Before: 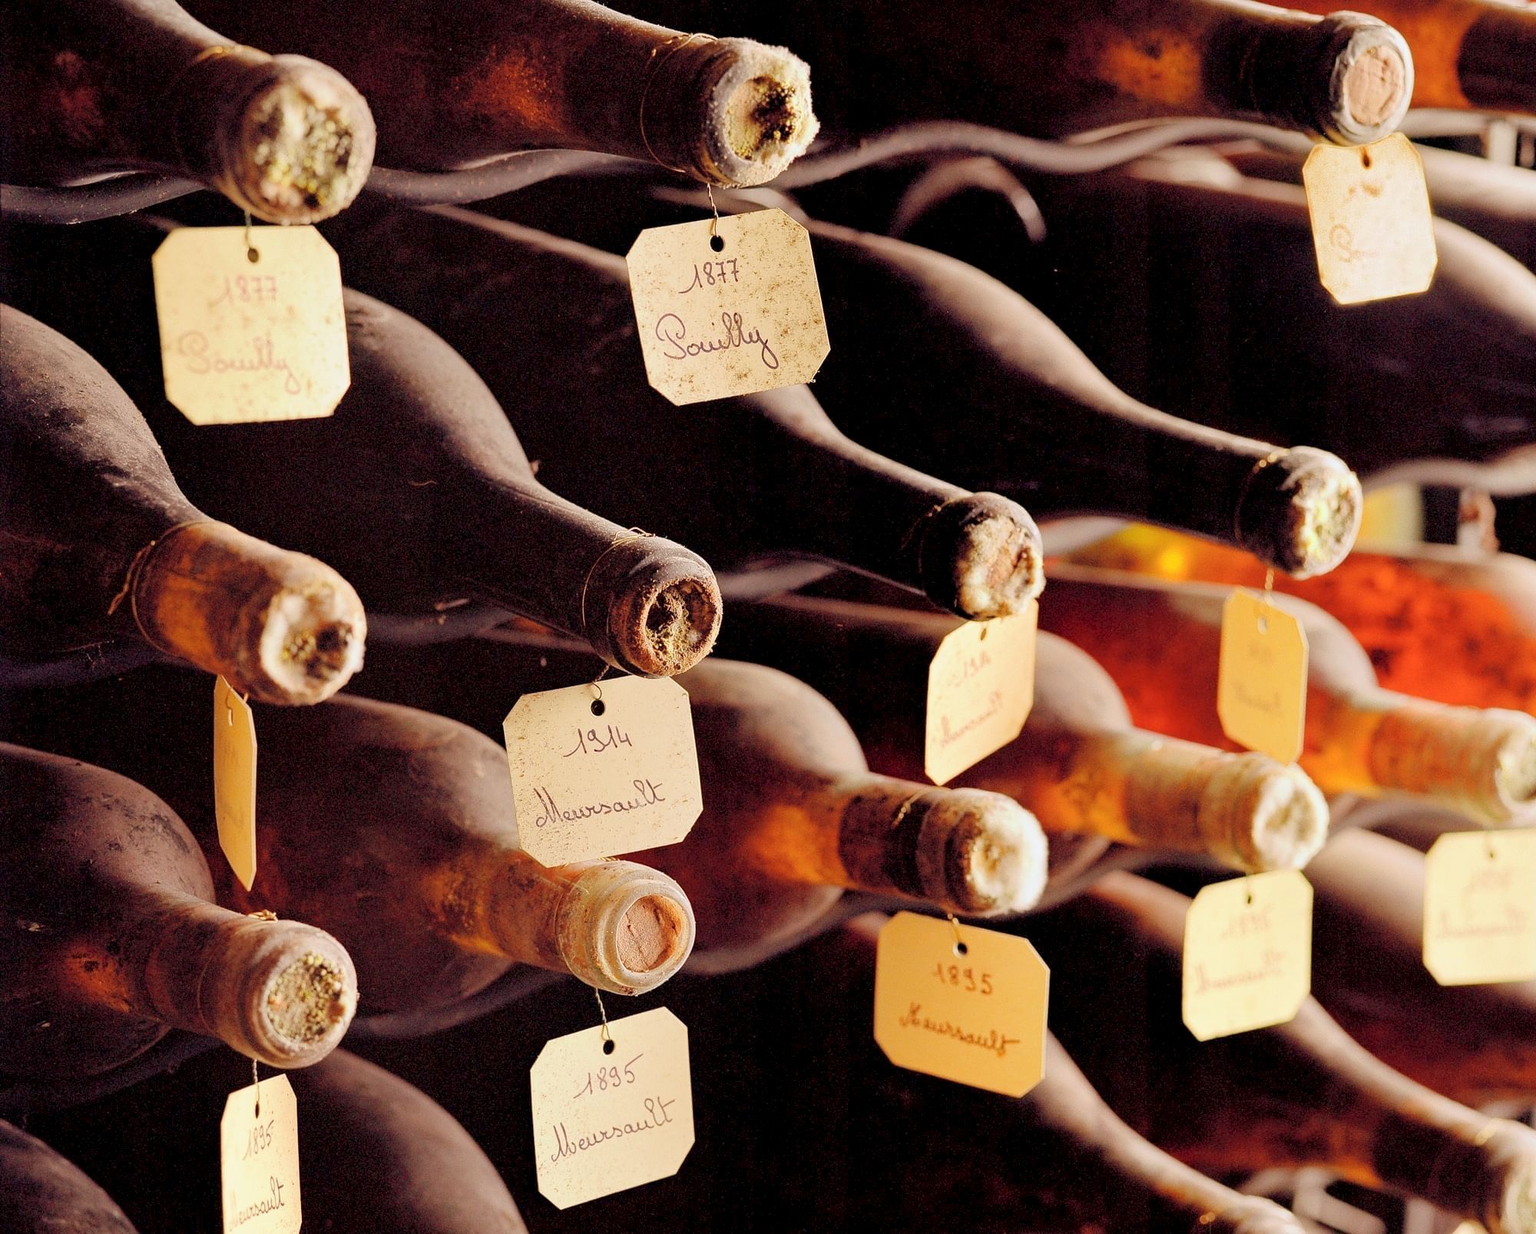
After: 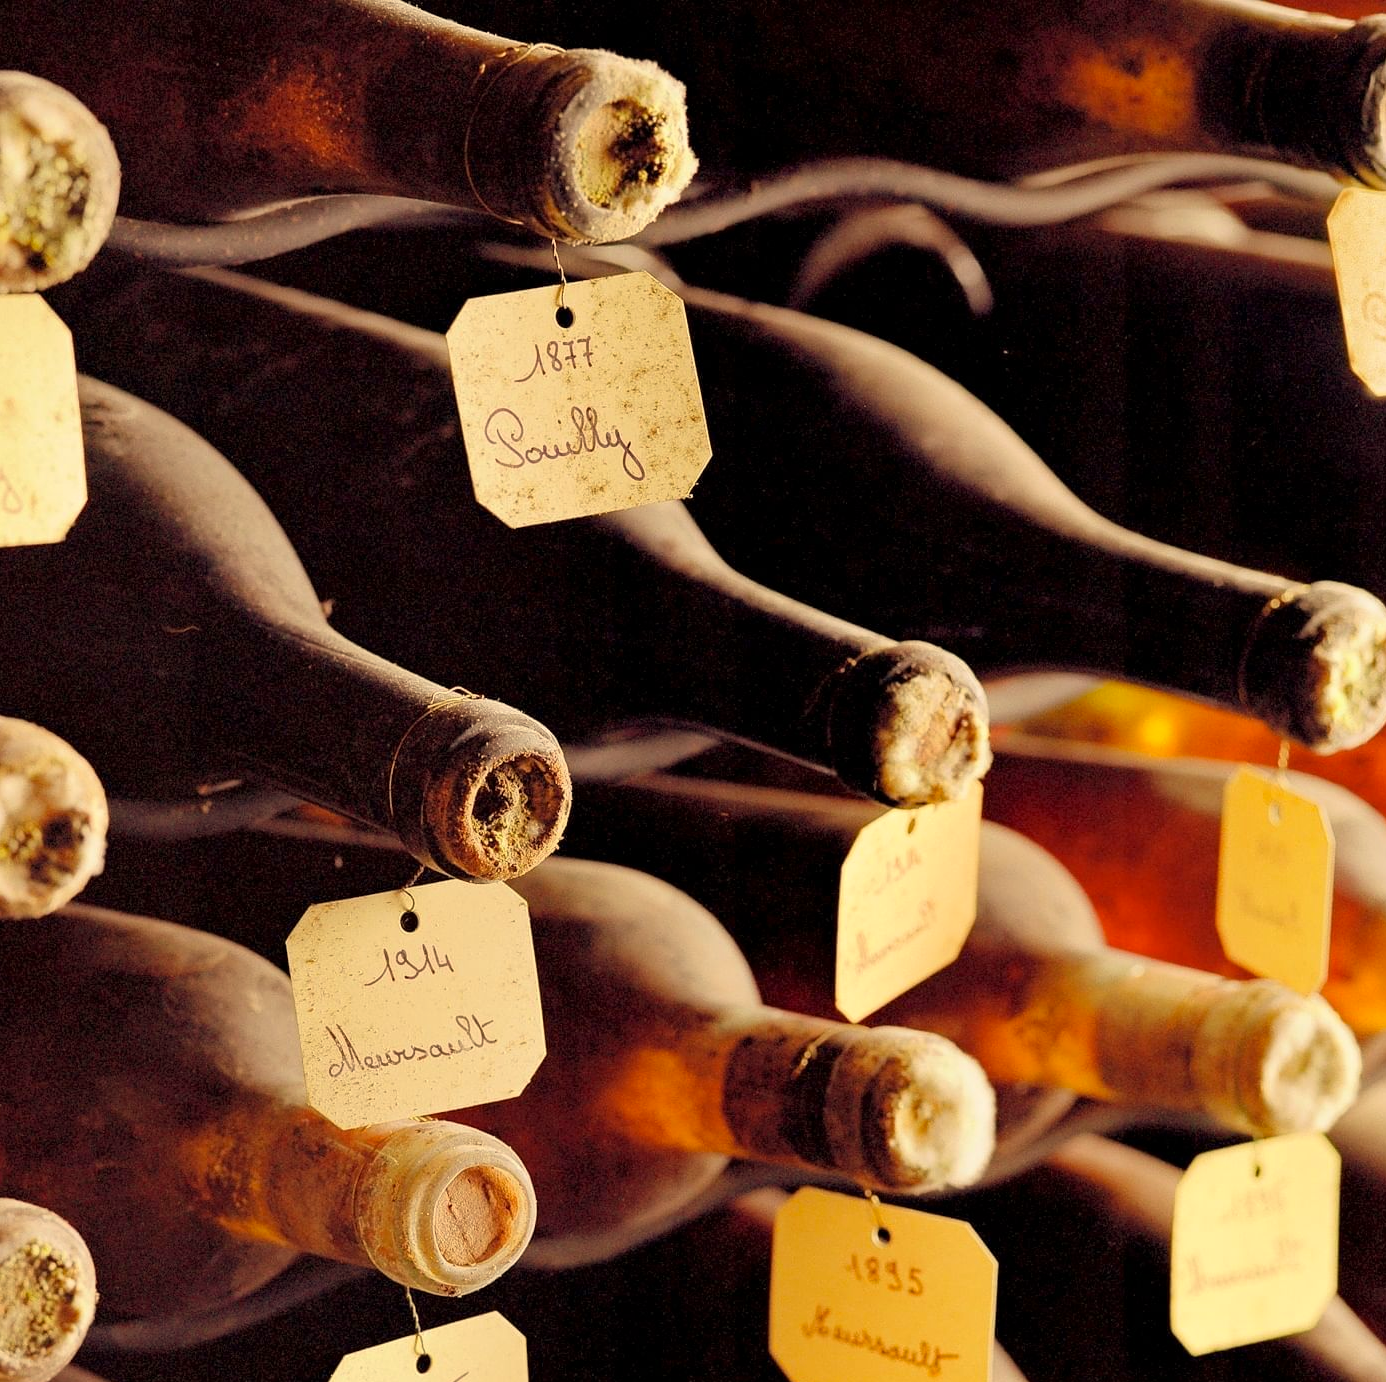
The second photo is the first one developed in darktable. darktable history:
crop: left 18.479%, right 12.2%, bottom 13.971%
color correction: highlights a* 1.39, highlights b* 17.83
